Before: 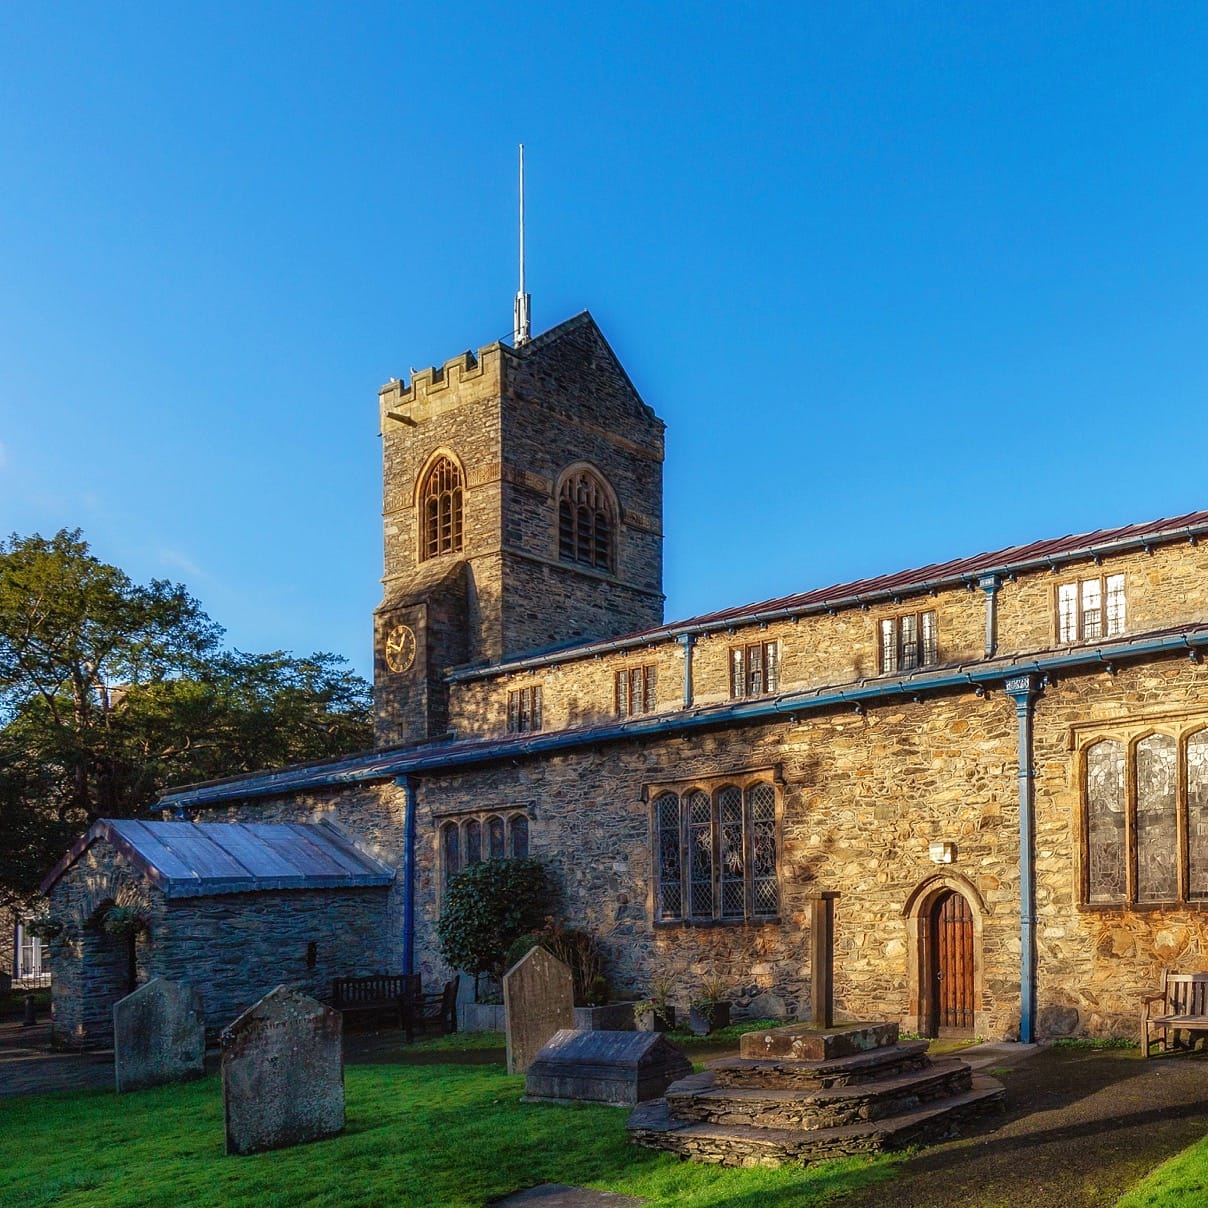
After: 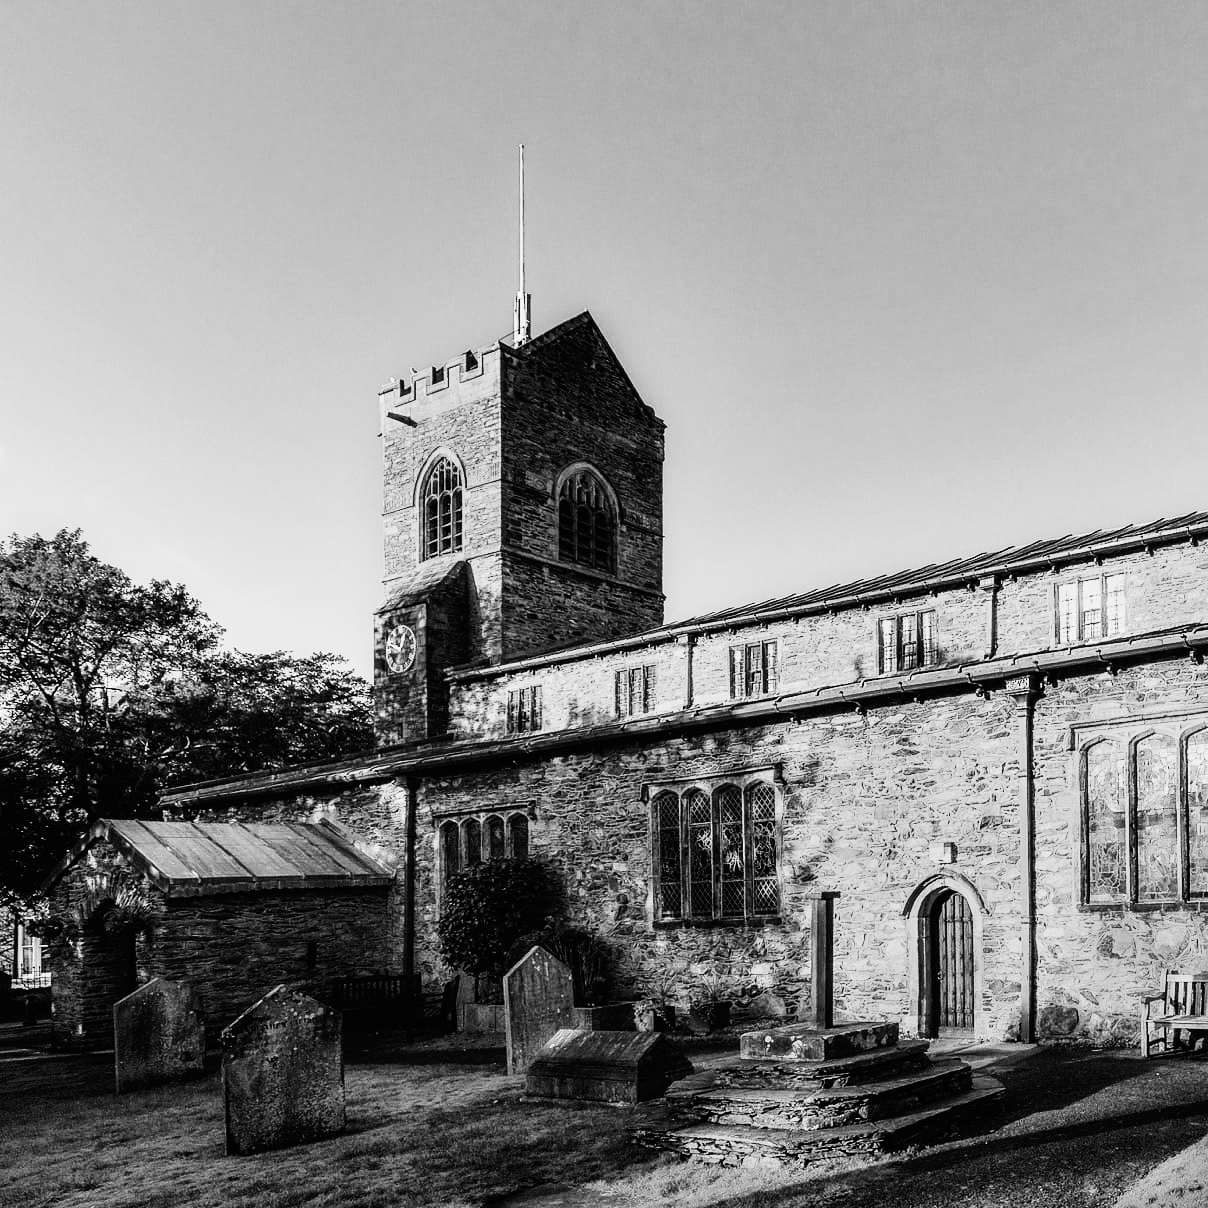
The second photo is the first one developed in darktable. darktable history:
exposure: compensate highlight preservation false
shadows and highlights: shadows 5, soften with gaussian
monochrome: on, module defaults
color correction: highlights a* 10.44, highlights b* 30.04, shadows a* 2.73, shadows b* 17.51, saturation 1.72
tone curve: curves: ch0 [(0, 0) (0.16, 0.055) (0.506, 0.762) (1, 1.024)], color space Lab, linked channels, preserve colors none
